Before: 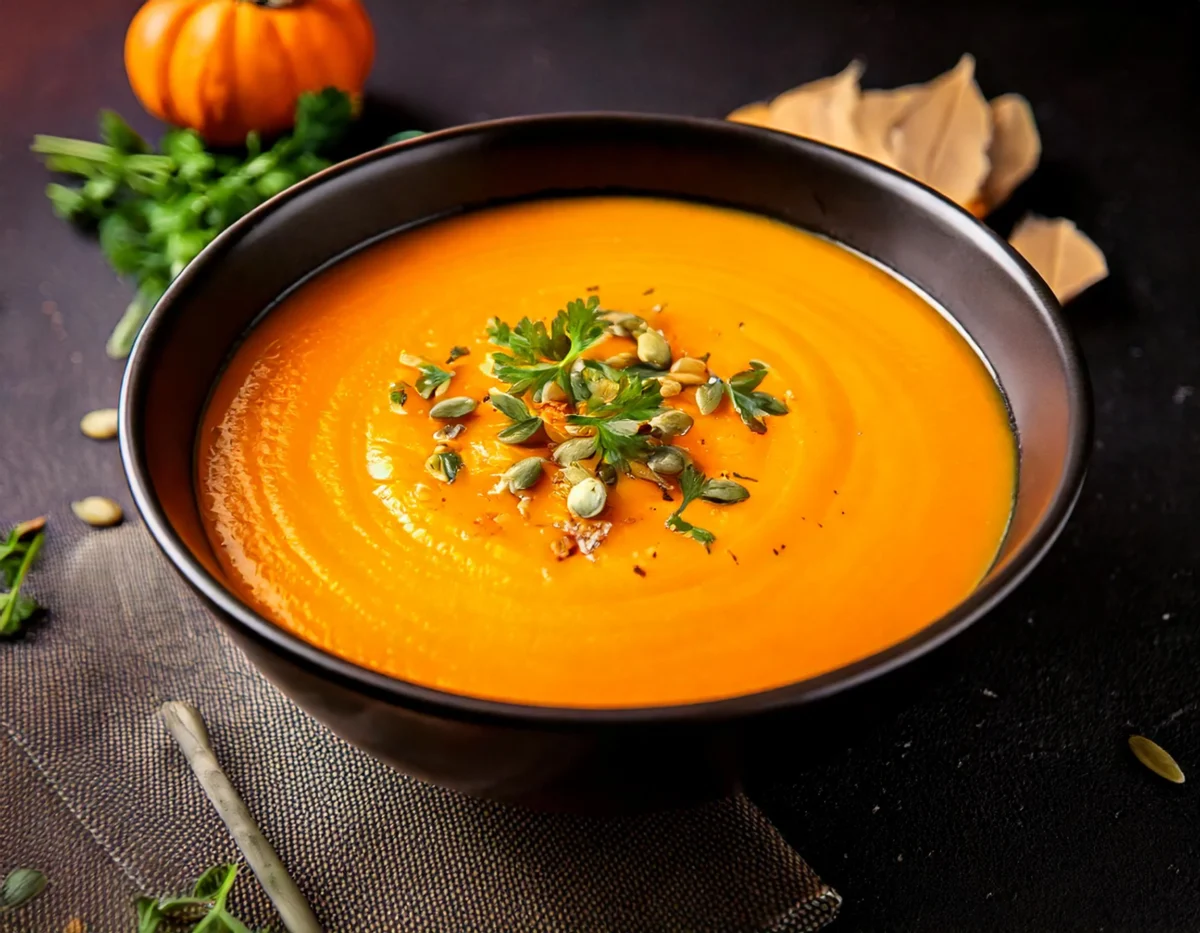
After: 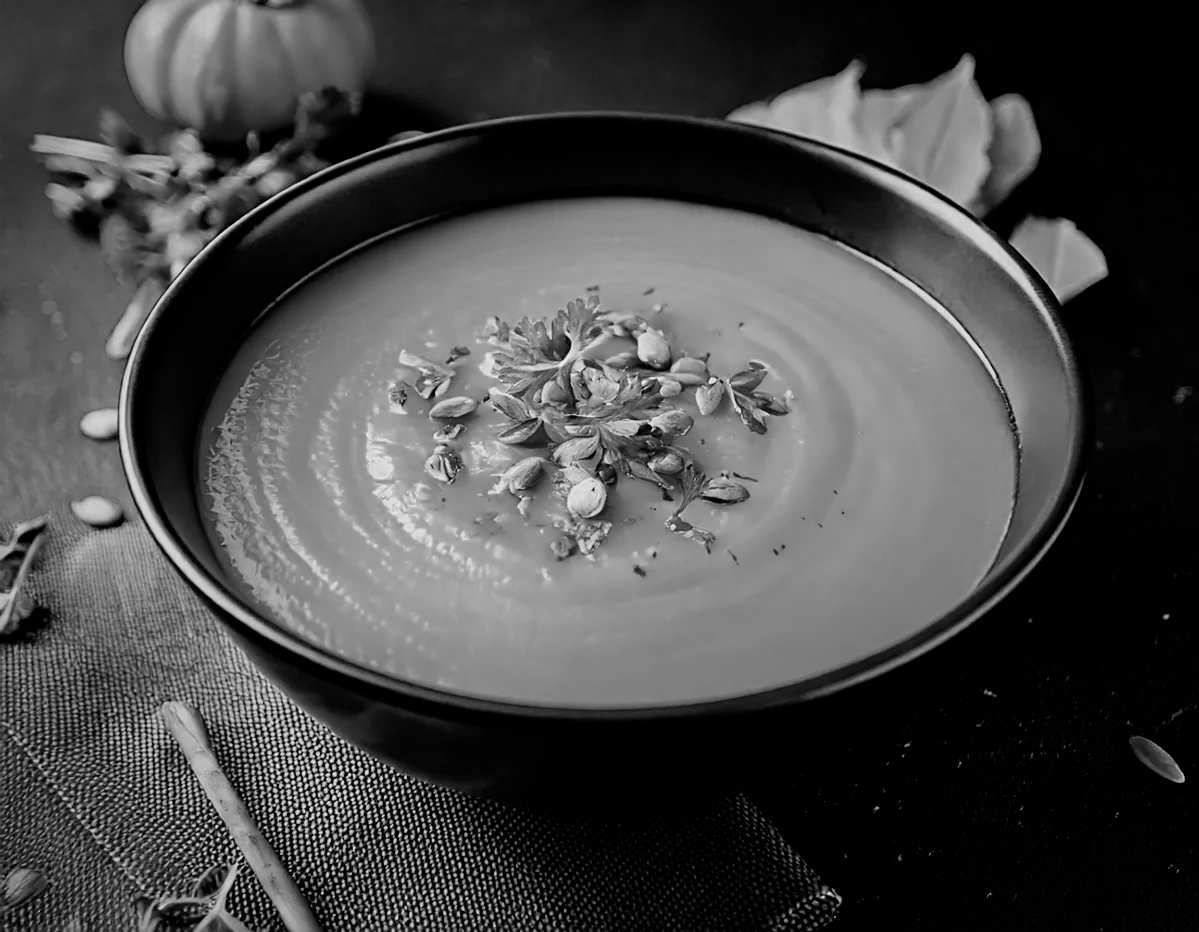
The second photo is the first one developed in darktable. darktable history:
crop: left 0.064%
sharpen: on, module defaults
color correction: highlights b* -0.056
filmic rgb: black relative exposure -7.65 EV, white relative exposure 4.56 EV, hardness 3.61, contrast 1.057
color zones: curves: ch0 [(0.002, 0.593) (0.143, 0.417) (0.285, 0.541) (0.455, 0.289) (0.608, 0.327) (0.727, 0.283) (0.869, 0.571) (1, 0.603)]; ch1 [(0, 0) (0.143, 0) (0.286, 0) (0.429, 0) (0.571, 0) (0.714, 0) (0.857, 0)]
